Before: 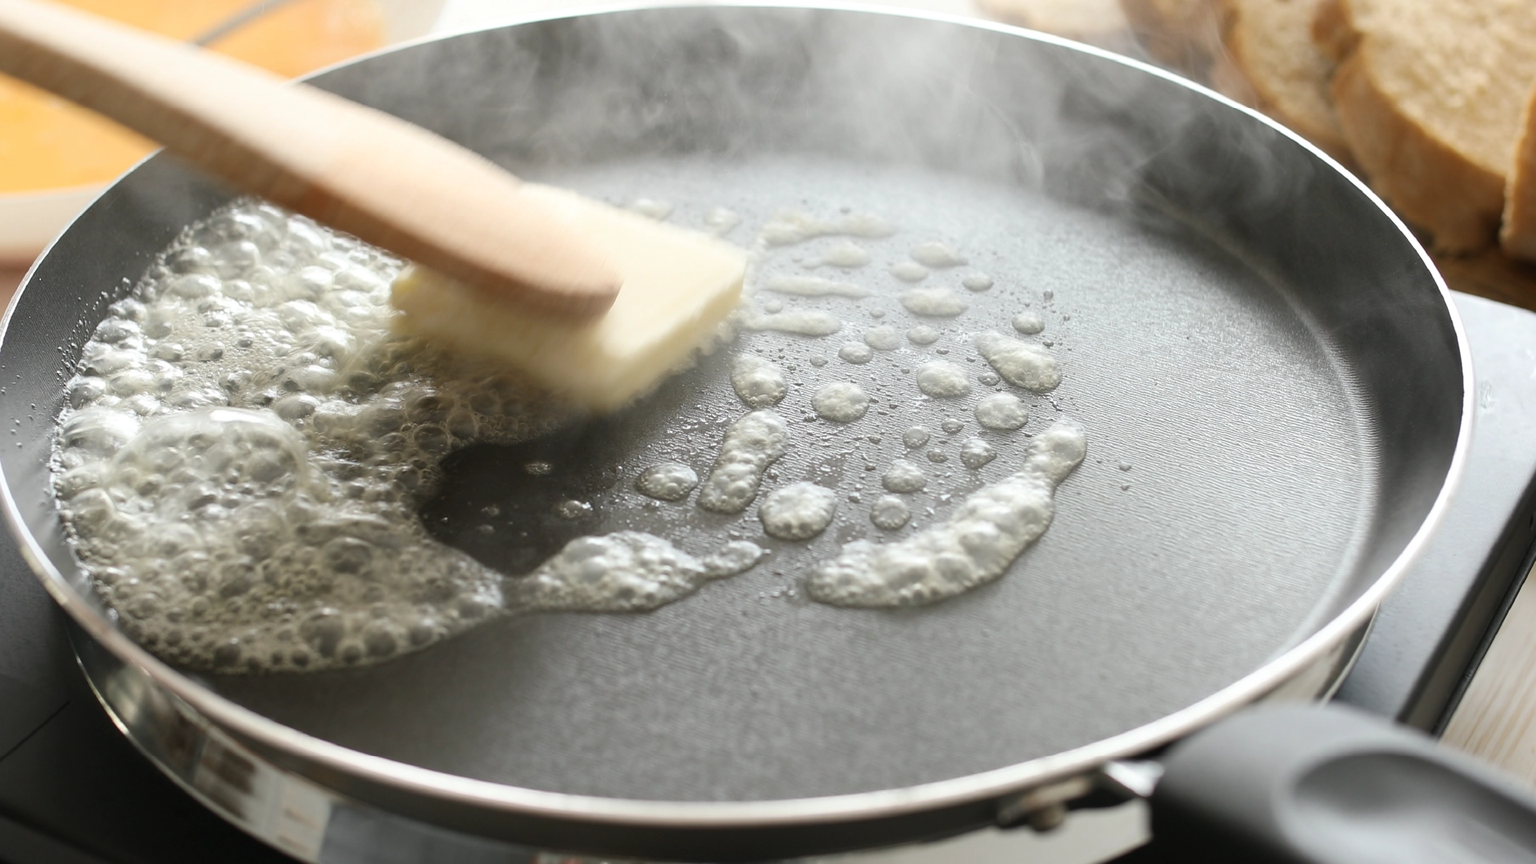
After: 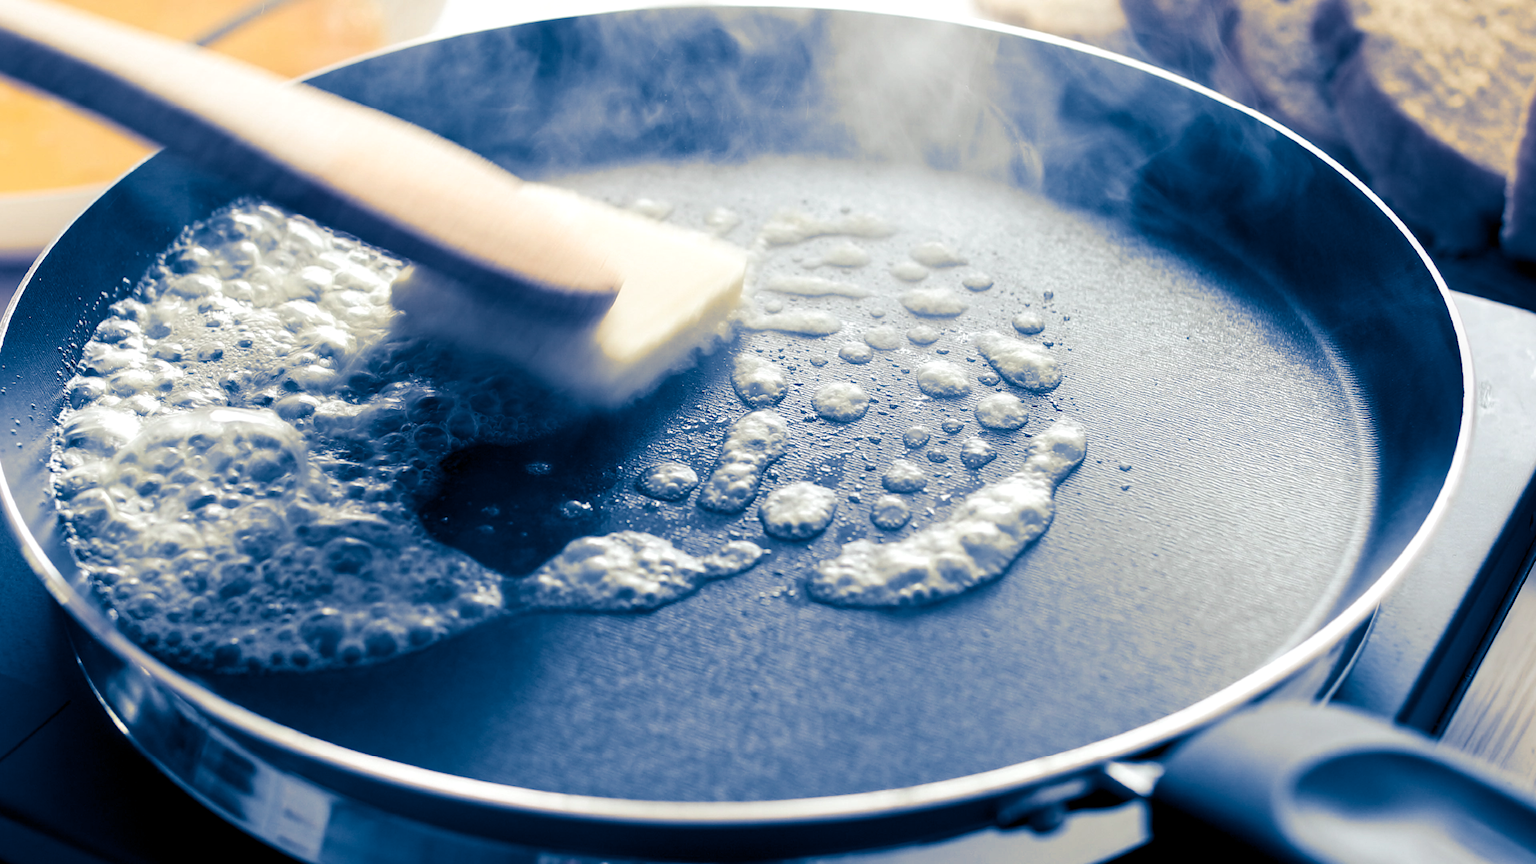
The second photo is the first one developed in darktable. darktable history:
local contrast: highlights 25%, shadows 75%, midtone range 0.75
split-toning: shadows › hue 226.8°, shadows › saturation 1, highlights › saturation 0, balance -61.41
